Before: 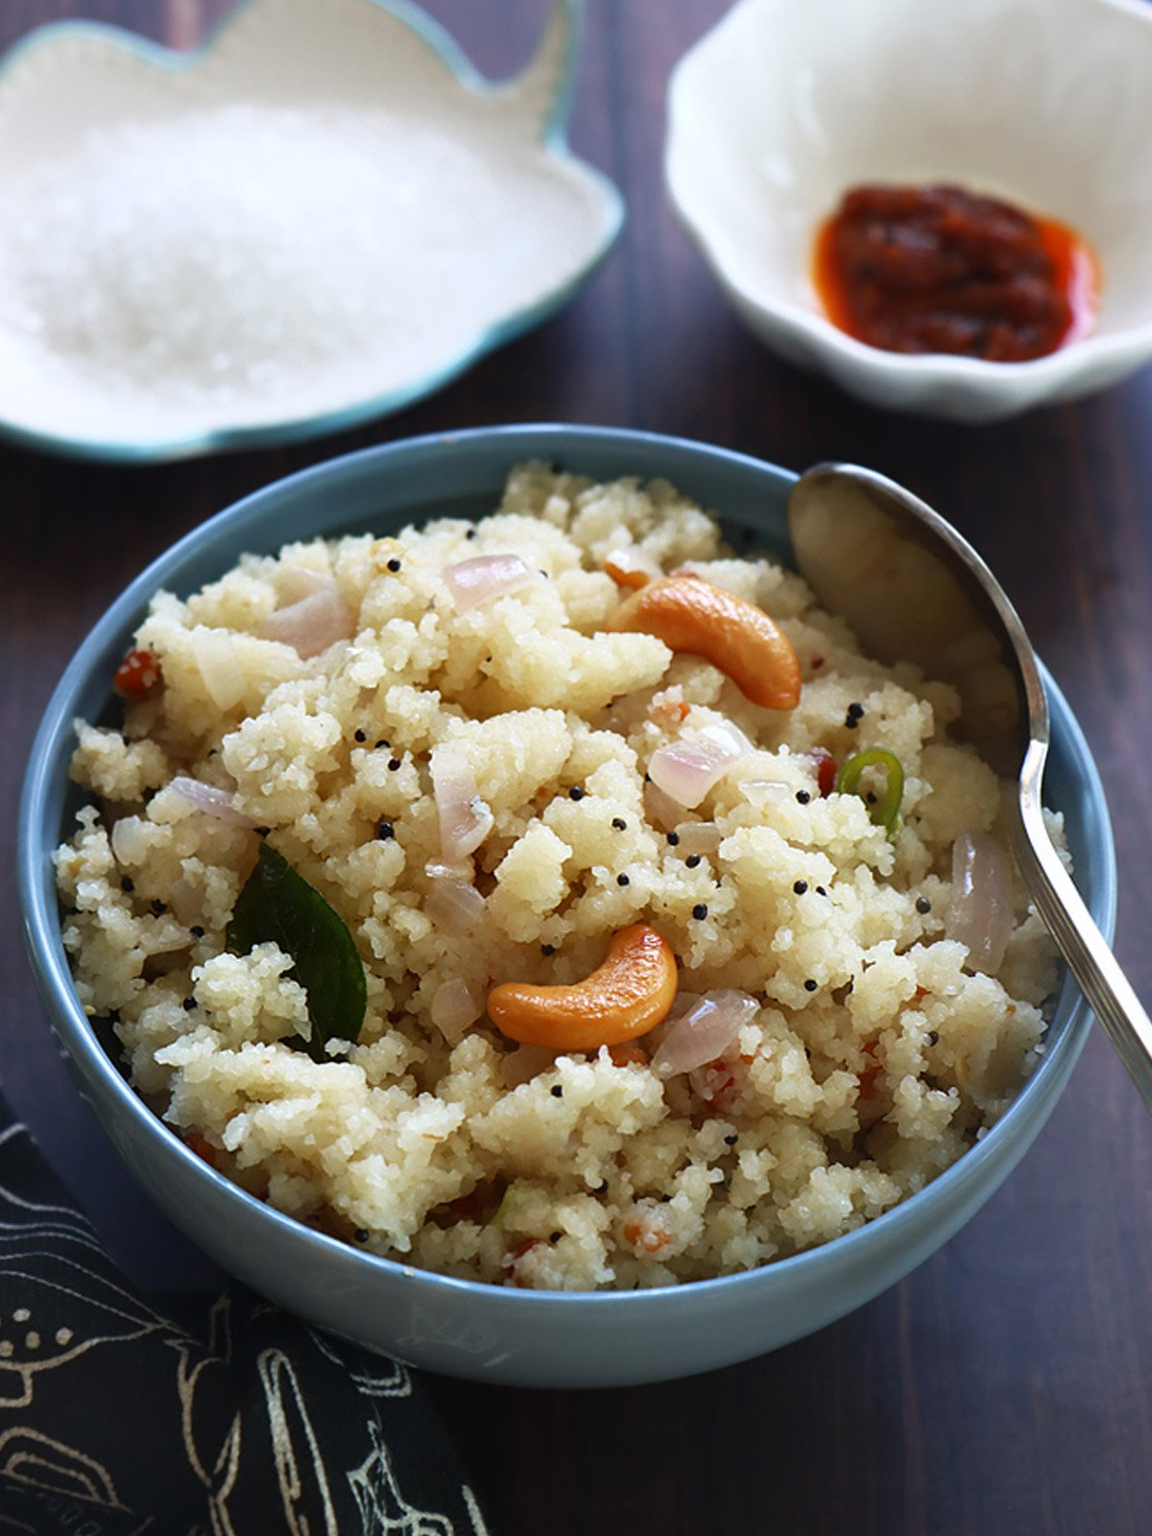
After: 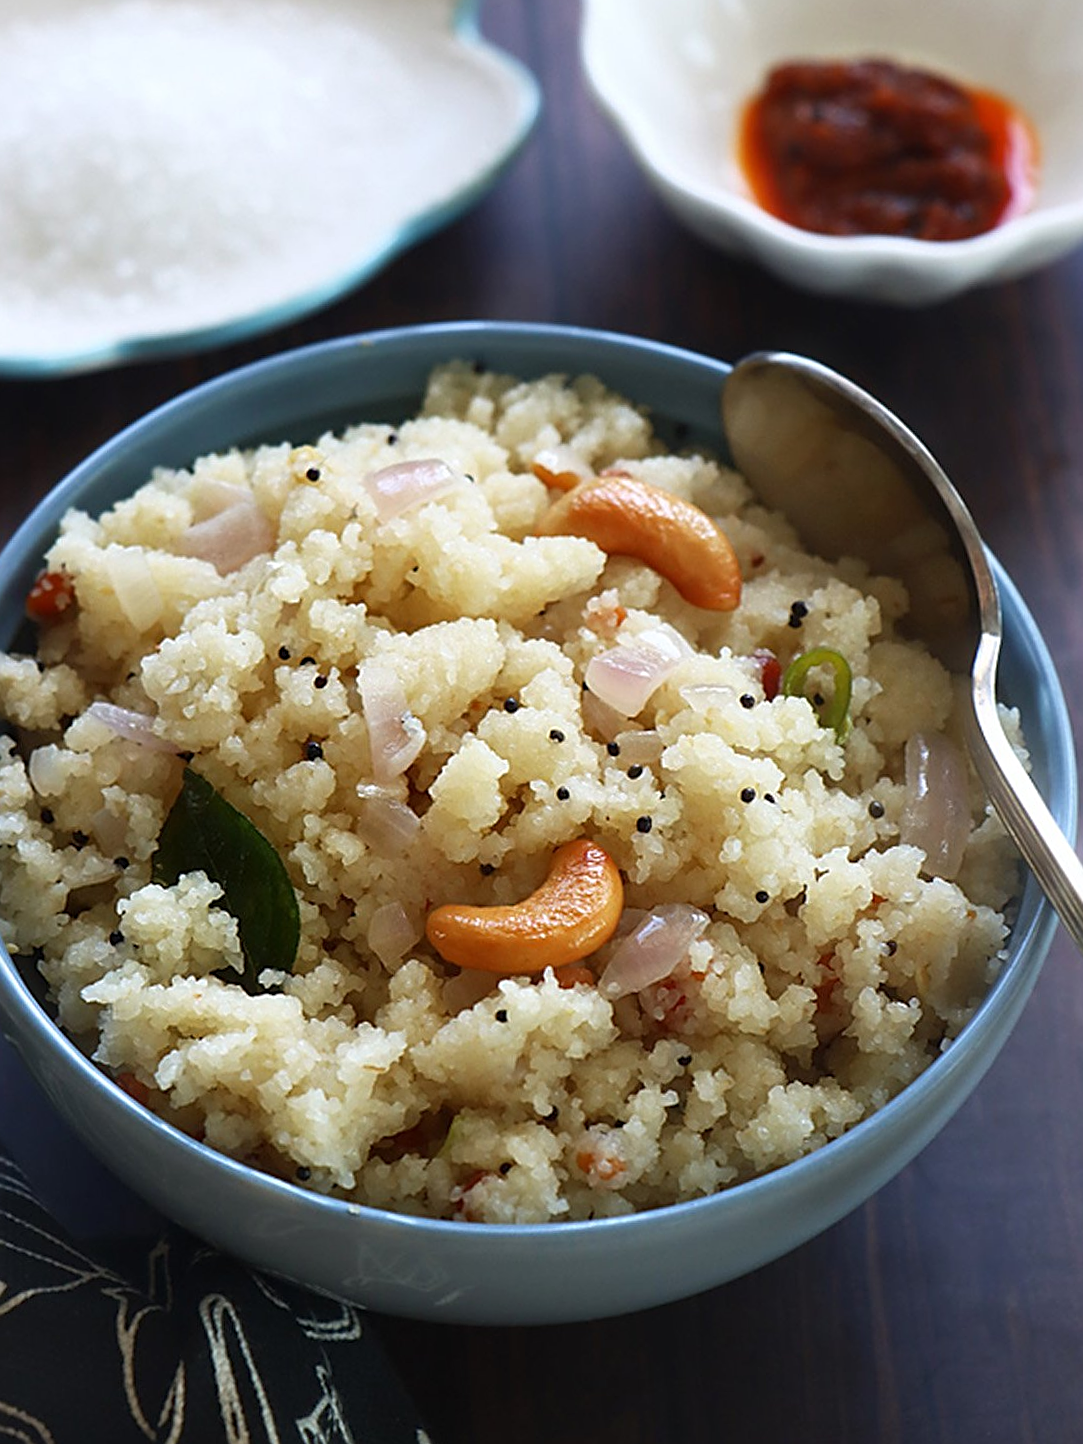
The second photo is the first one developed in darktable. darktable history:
sharpen: on, module defaults
crop and rotate: angle 1.96°, left 5.673%, top 5.673%
bloom: size 3%, threshold 100%, strength 0%
